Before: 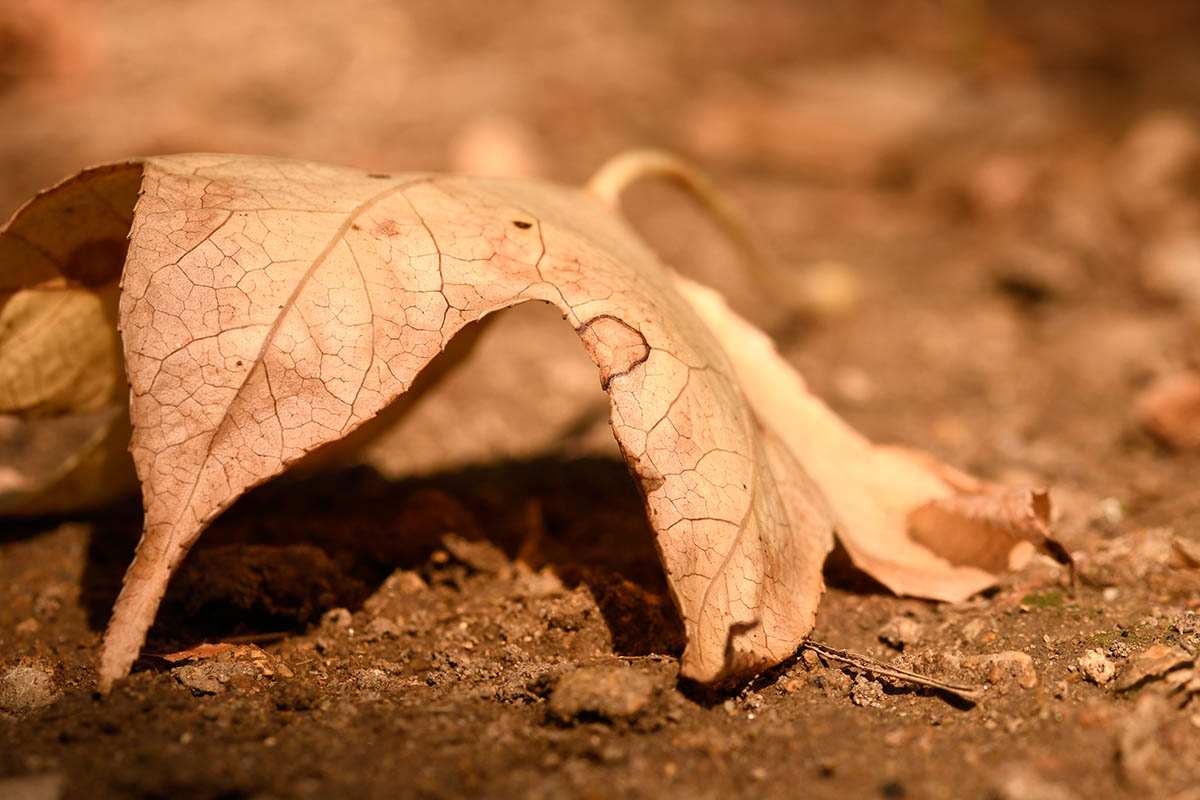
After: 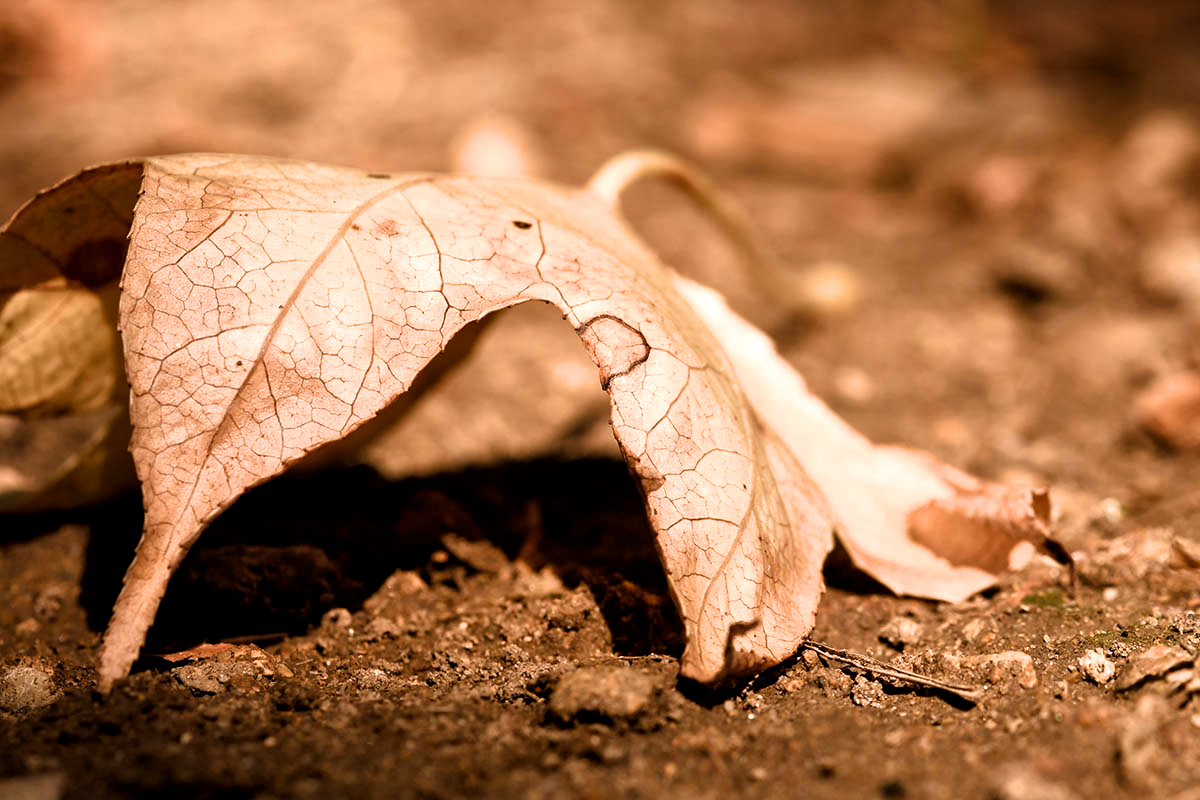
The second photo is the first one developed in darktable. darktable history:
filmic rgb: black relative exposure -8.23 EV, white relative exposure 2.2 EV, threshold 6 EV, target white luminance 99.899%, hardness 7.14, latitude 74.88%, contrast 1.321, highlights saturation mix -2.38%, shadows ↔ highlights balance 30.18%, enable highlight reconstruction true
local contrast: mode bilateral grid, contrast 19, coarseness 51, detail 119%, midtone range 0.2
